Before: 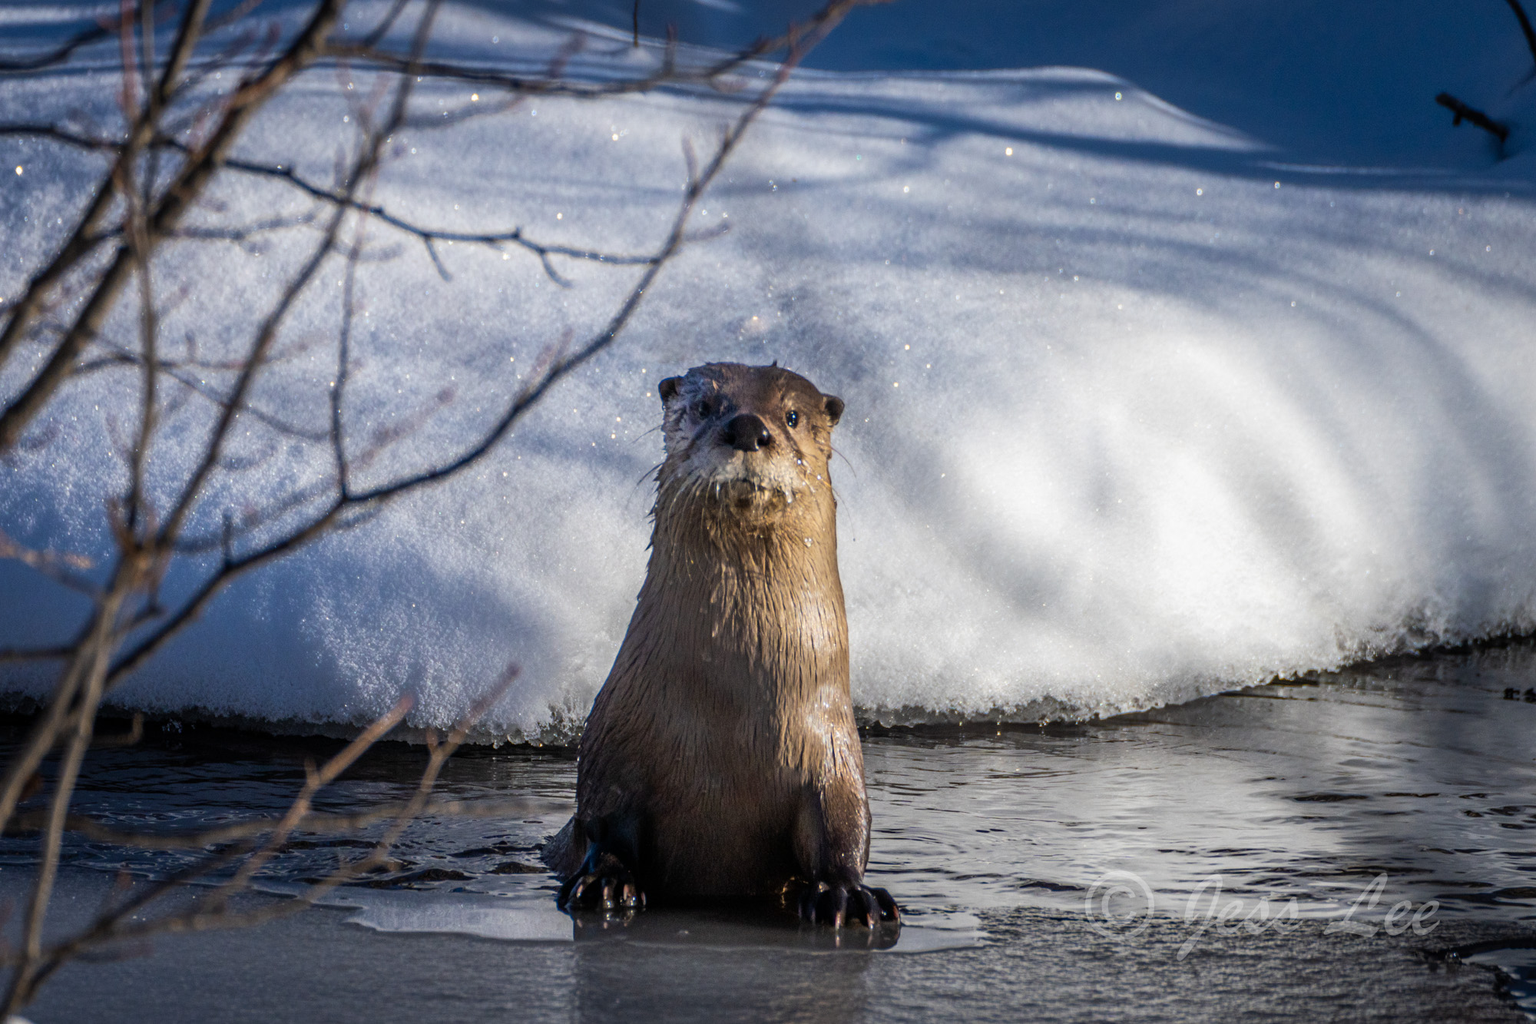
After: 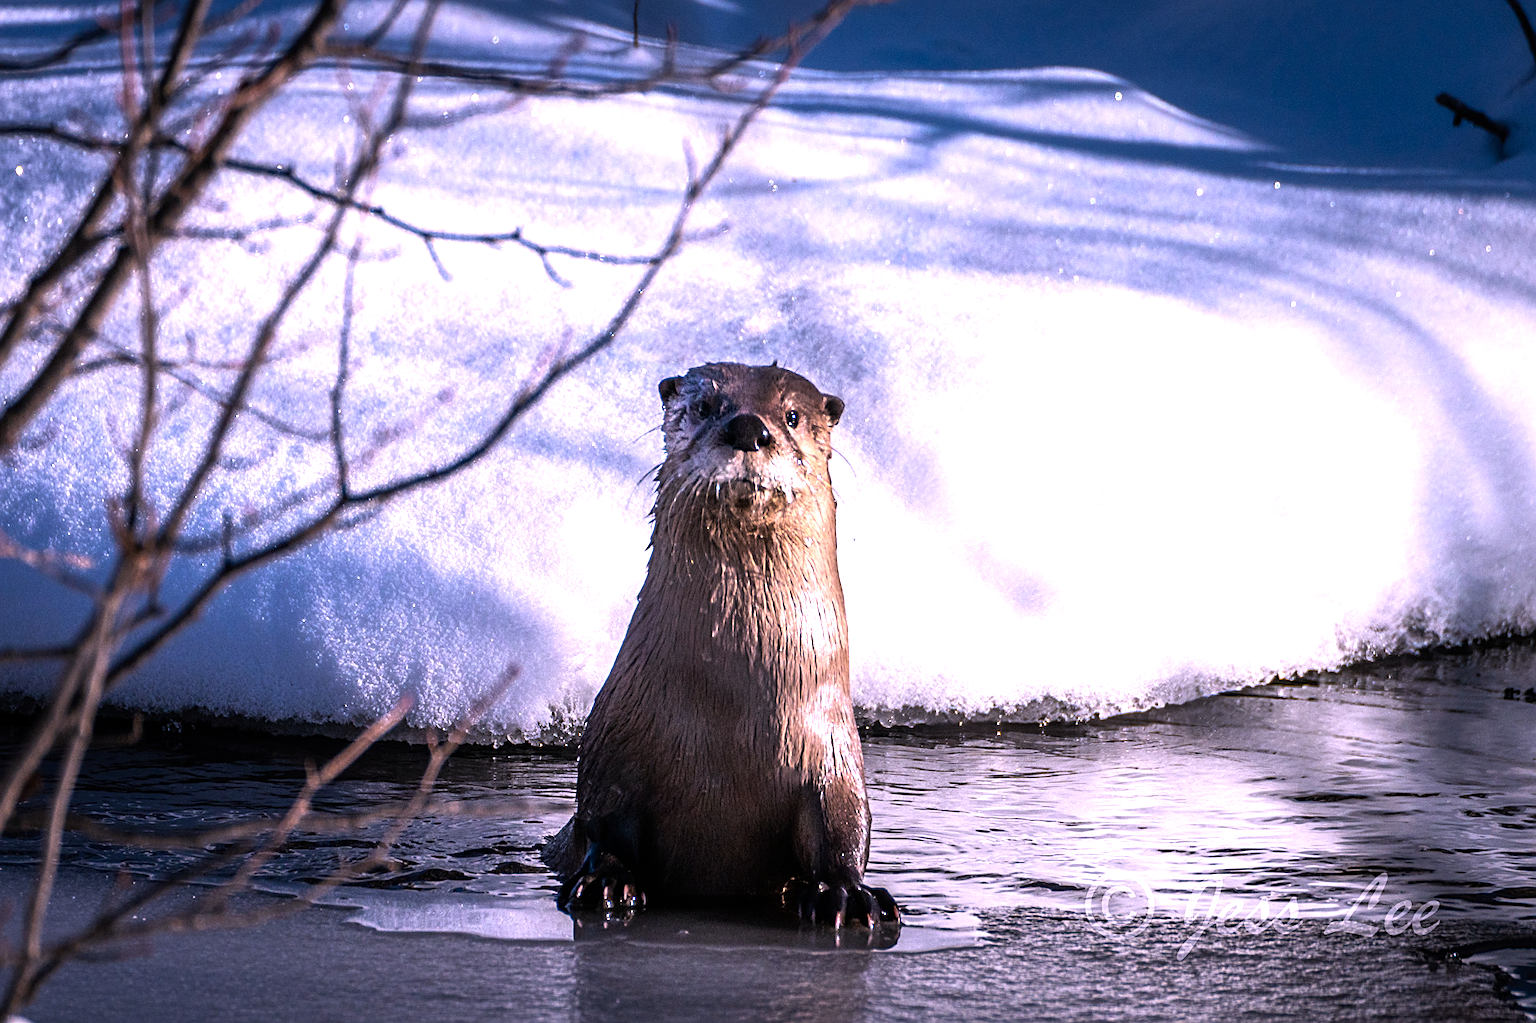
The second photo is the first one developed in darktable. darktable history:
color balance rgb: perceptual saturation grading › global saturation 0.03%, perceptual brilliance grading › global brilliance -5.676%, perceptual brilliance grading › highlights 24.494%, perceptual brilliance grading › mid-tones 7.418%, perceptual brilliance grading › shadows -4.602%, global vibrance 20%
sharpen: on, module defaults
color correction: highlights a* 16.15, highlights b* -20.02
tone equalizer: -8 EV -0.379 EV, -7 EV -0.363 EV, -6 EV -0.306 EV, -5 EV -0.256 EV, -3 EV 0.22 EV, -2 EV 0.307 EV, -1 EV 0.406 EV, +0 EV 0.395 EV
